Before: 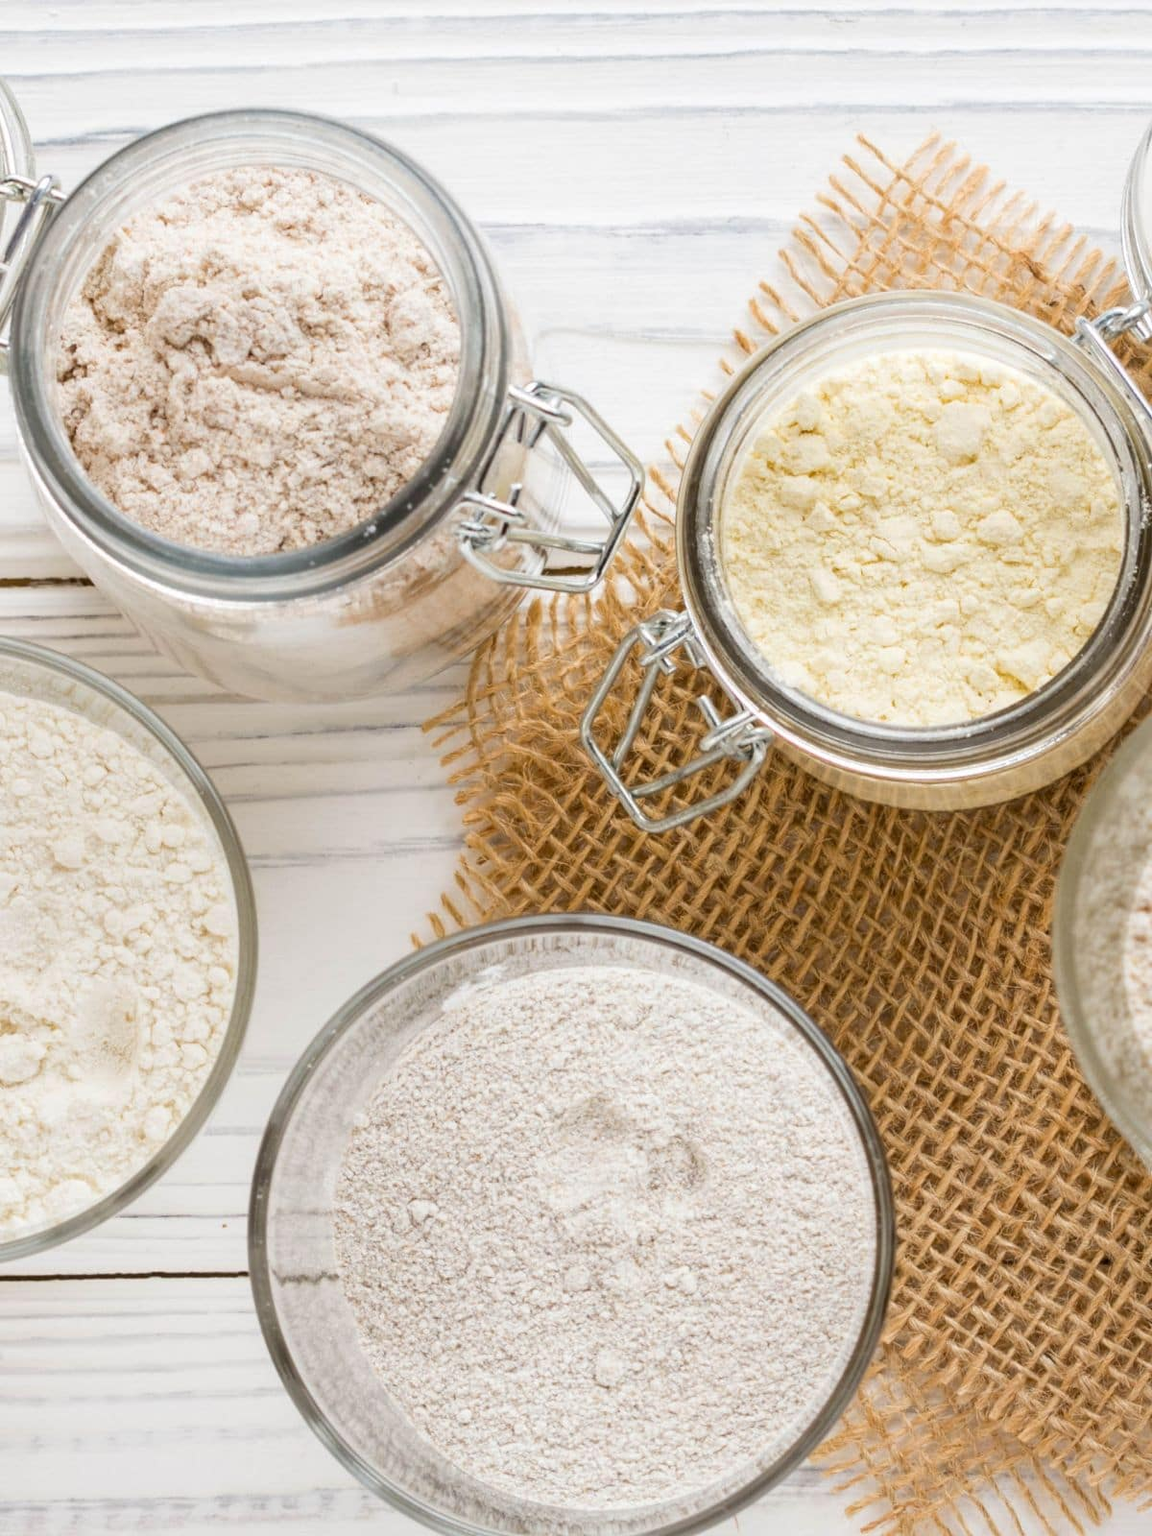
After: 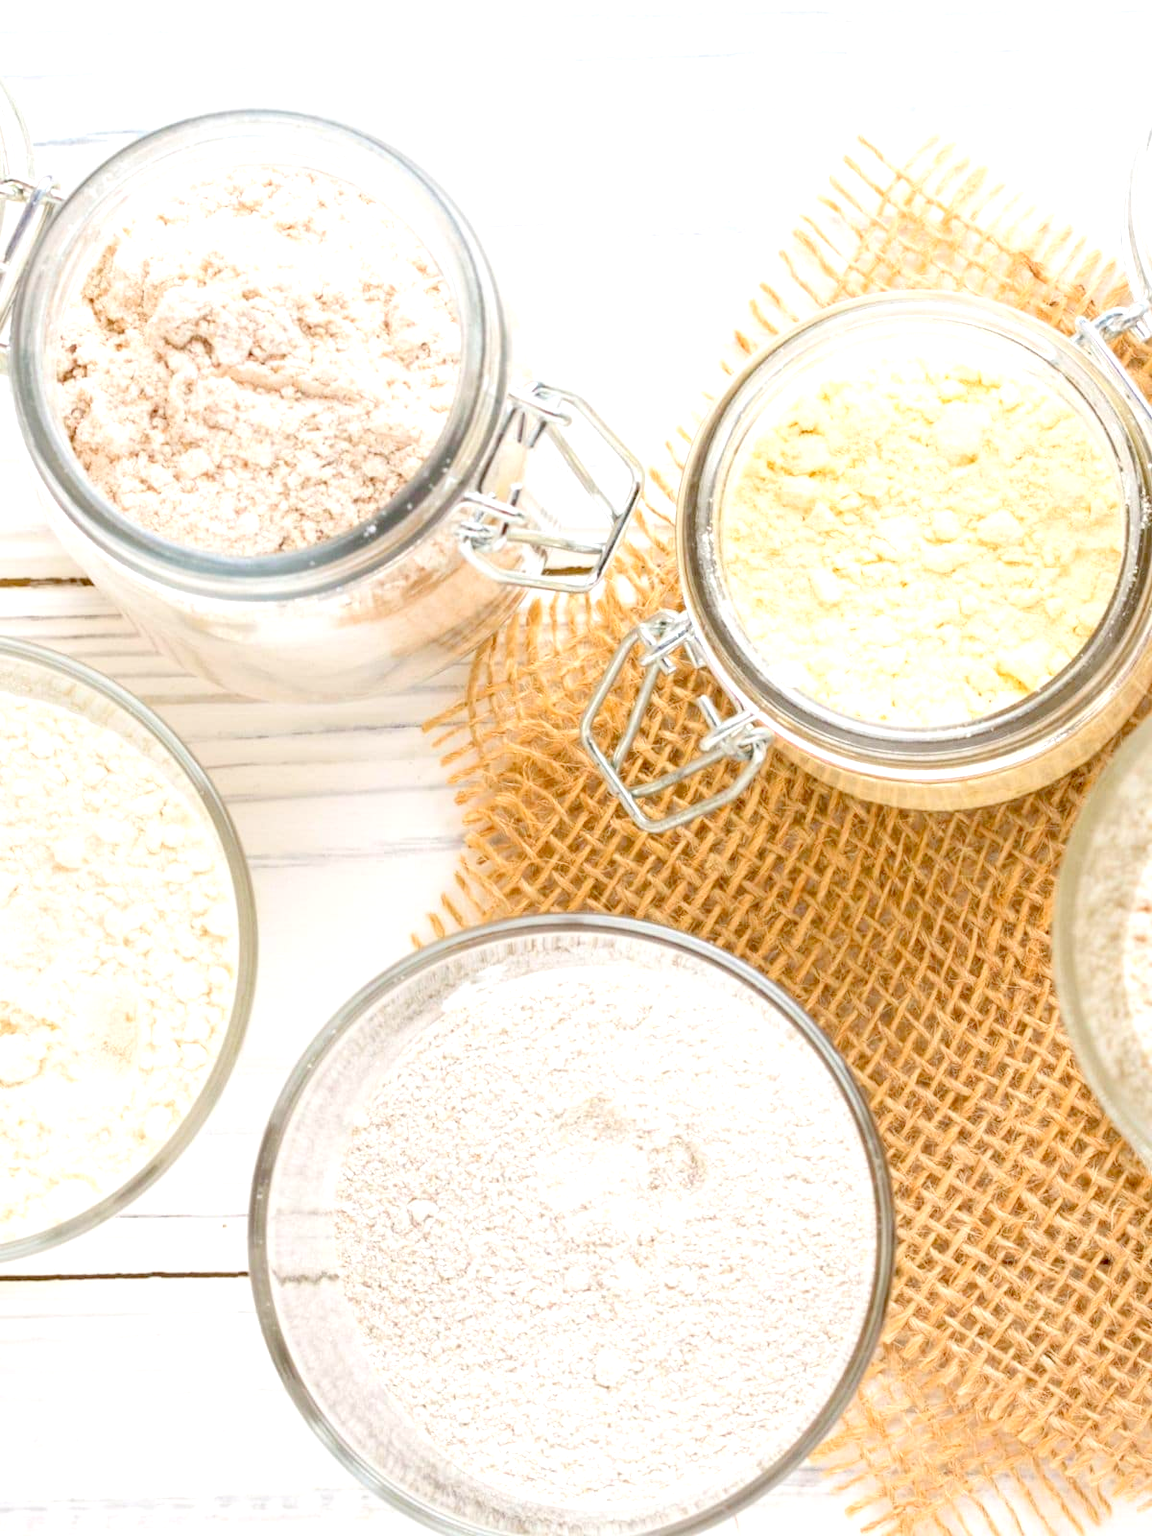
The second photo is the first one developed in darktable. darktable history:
levels: levels [0, 0.397, 0.955]
exposure: black level correction 0.001, exposure 0.5 EV, compensate exposure bias true, compensate highlight preservation false
